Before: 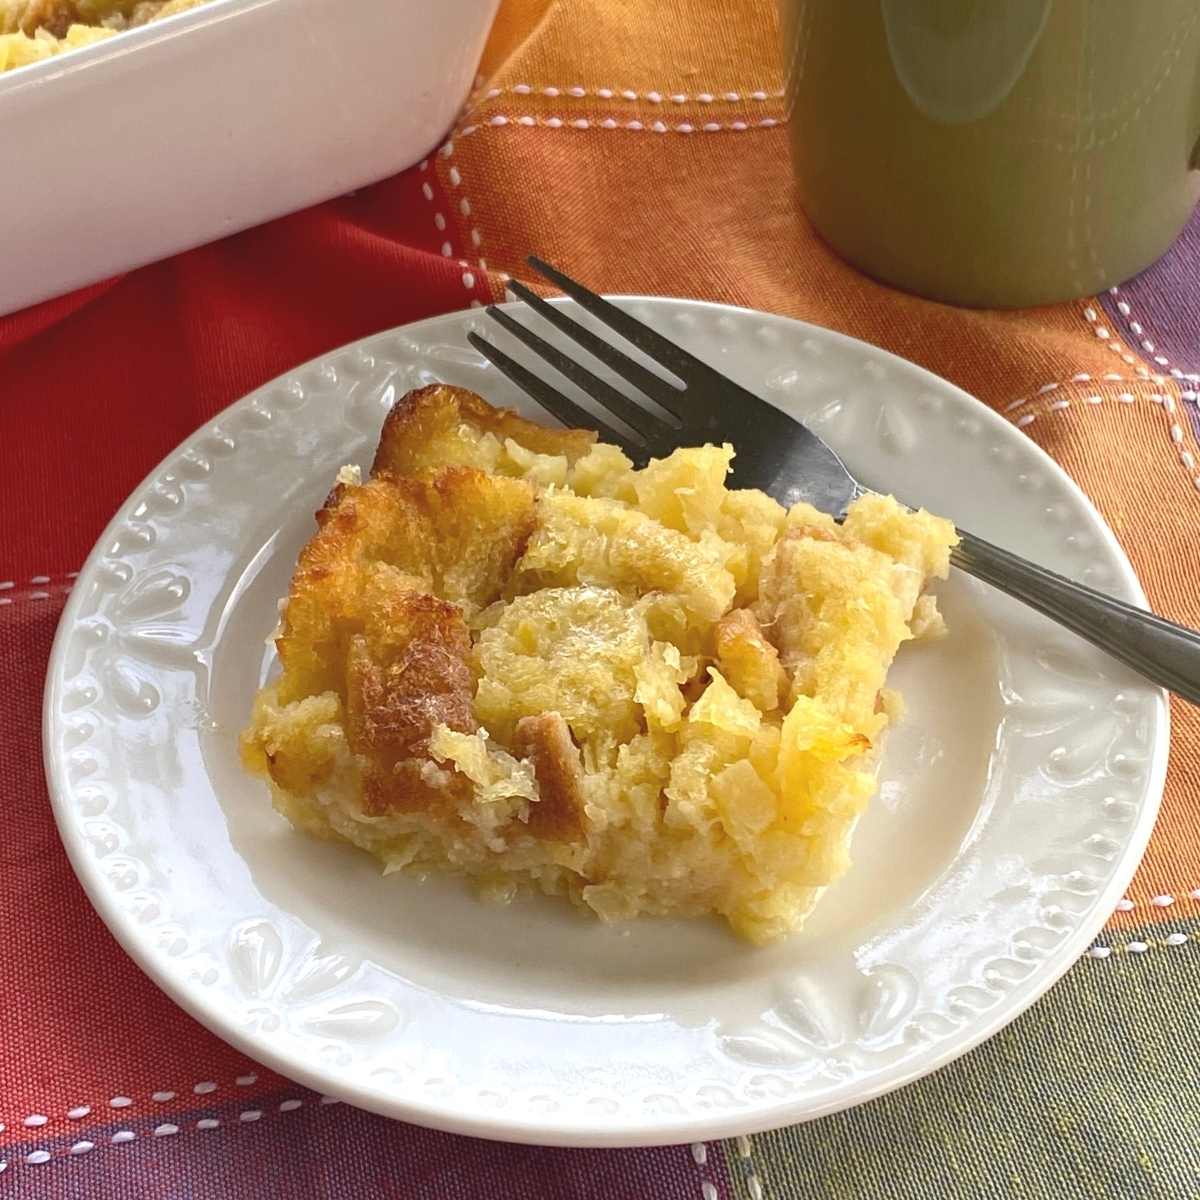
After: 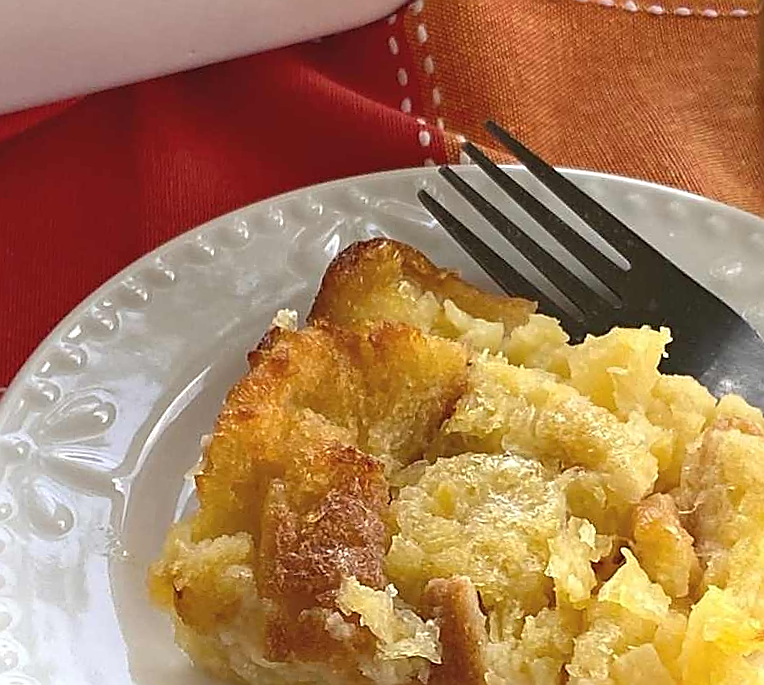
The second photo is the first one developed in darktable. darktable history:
sharpen: radius 1.426, amount 1.263, threshold 0.822
crop and rotate: angle -6.01°, left 2.24%, top 7.017%, right 27.767%, bottom 30.219%
